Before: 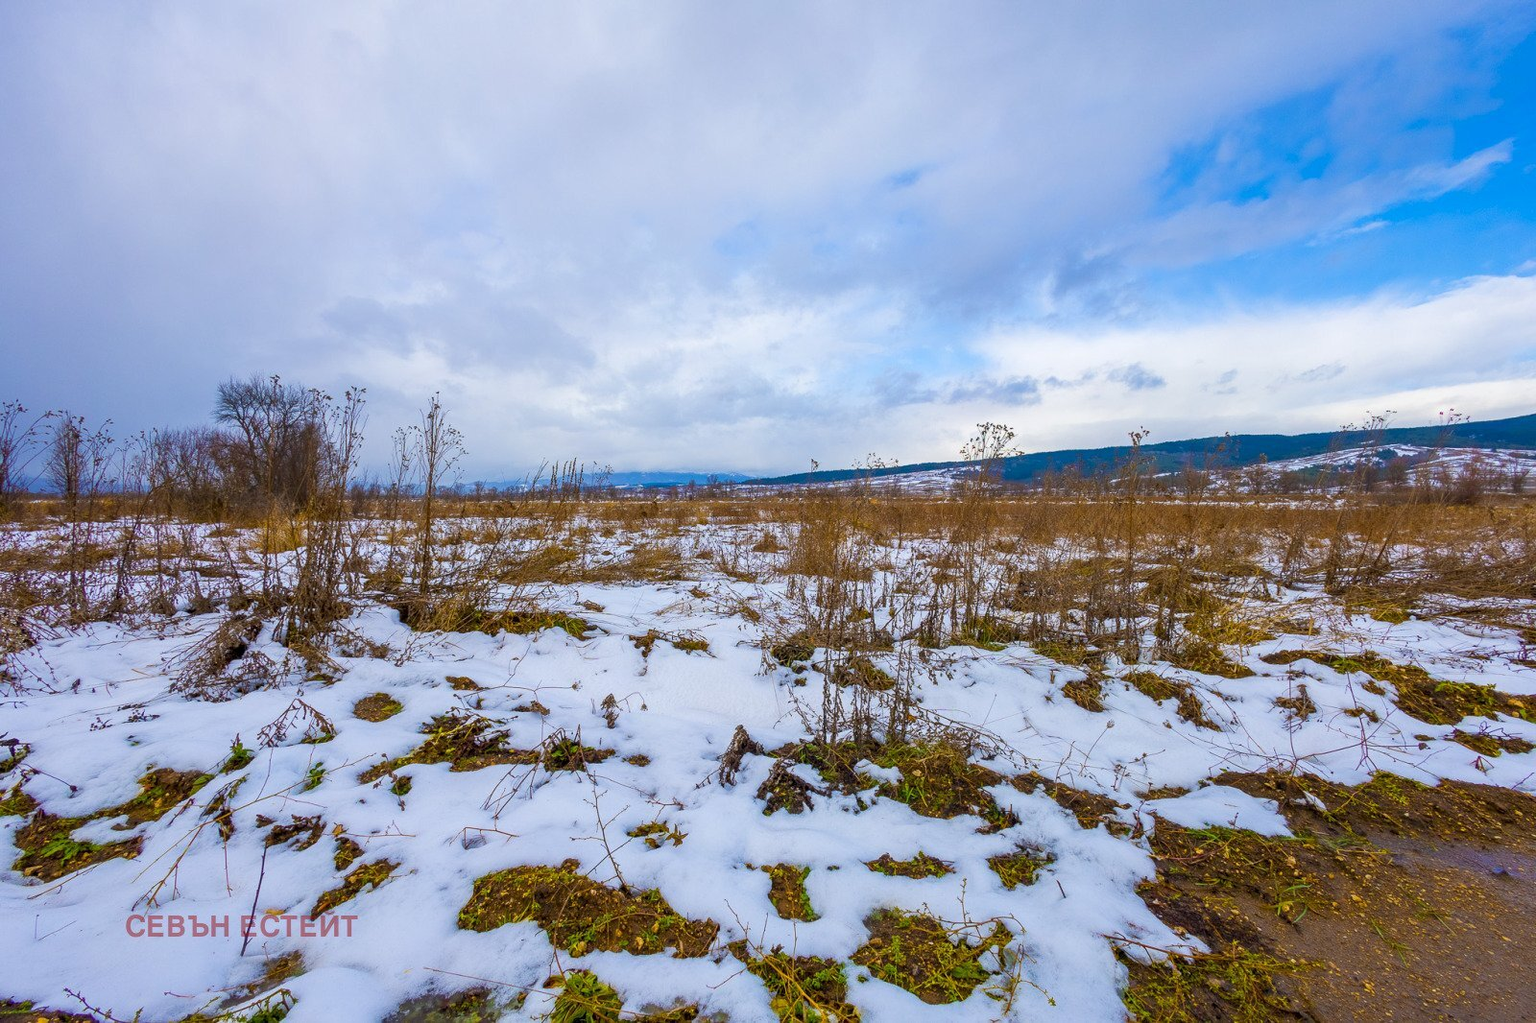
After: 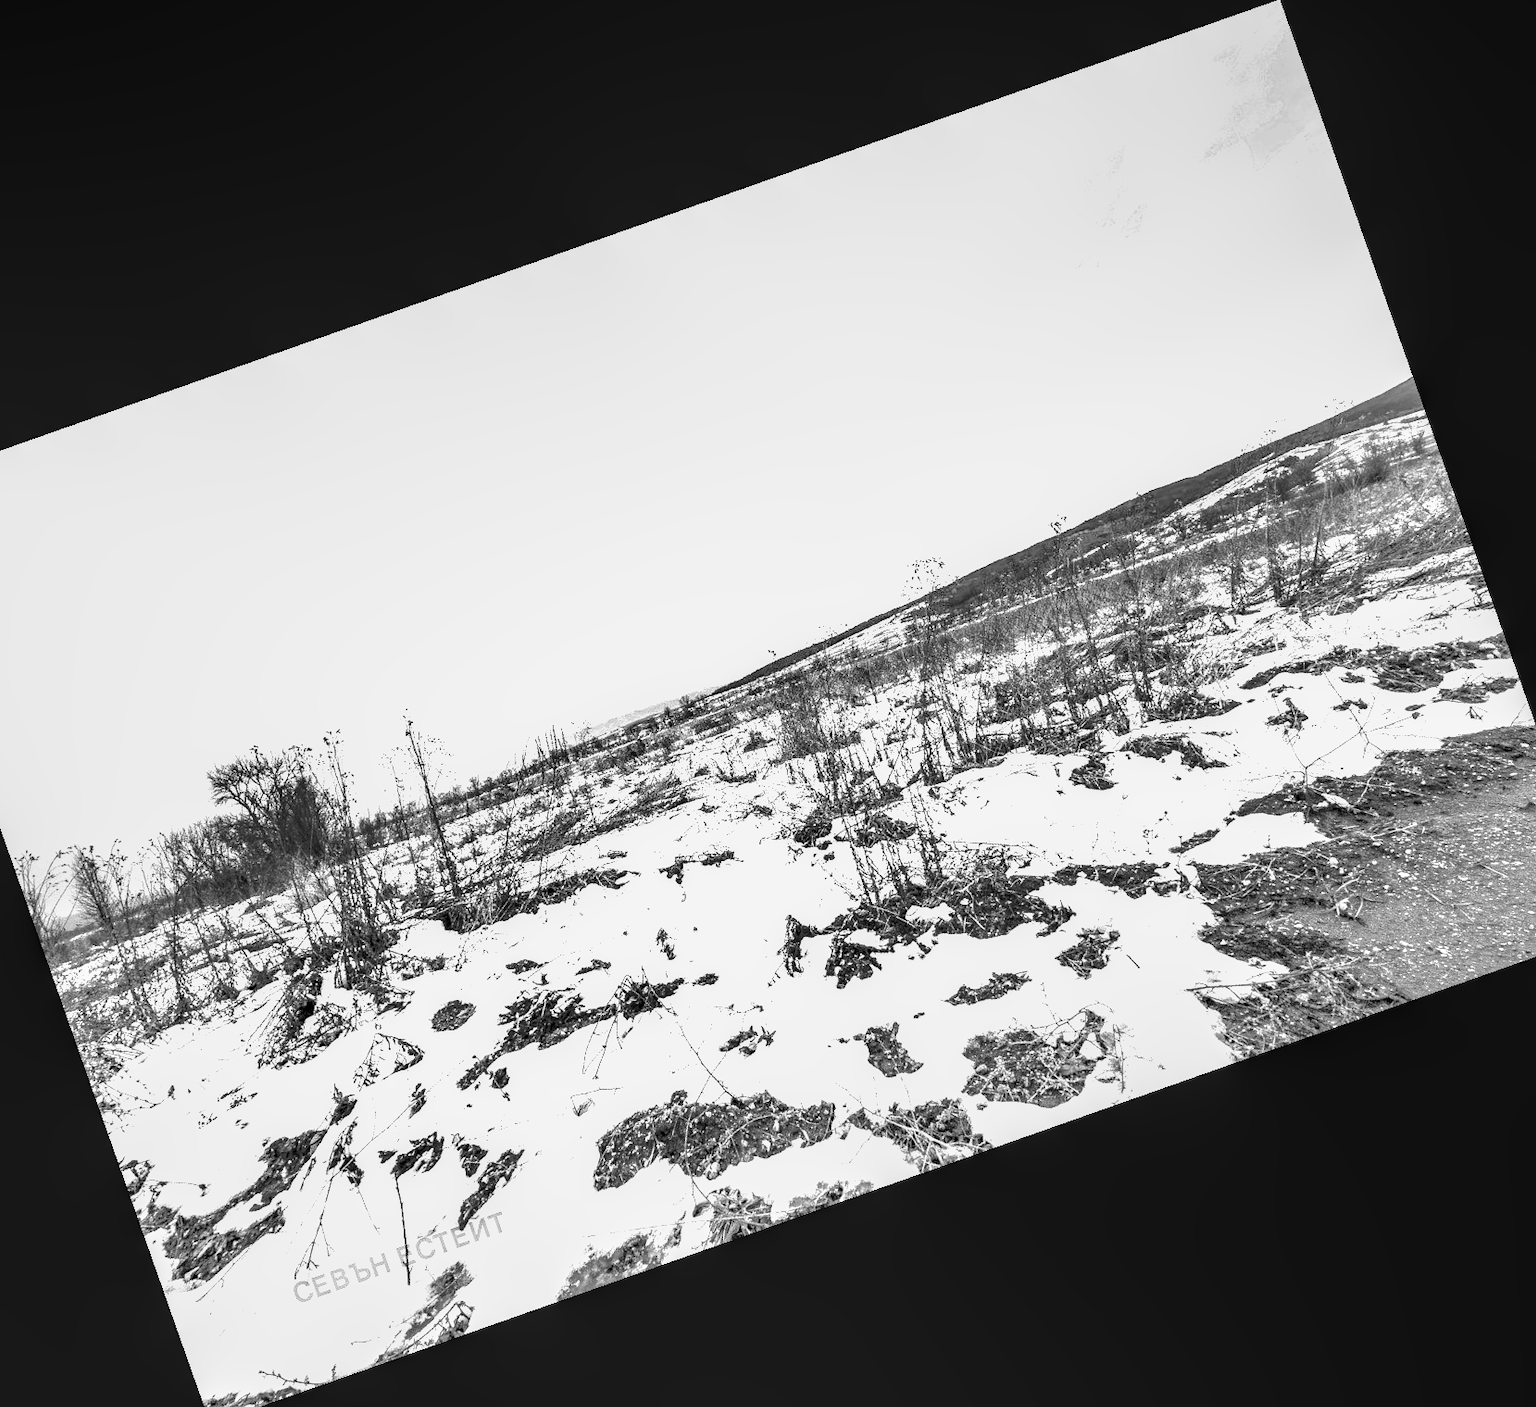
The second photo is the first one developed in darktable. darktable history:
local contrast: on, module defaults
tone equalizer: -8 EV -1.84 EV, -7 EV -1.16 EV, -6 EV -1.62 EV, smoothing diameter 25%, edges refinement/feathering 10, preserve details guided filter
exposure: exposure 2.003 EV, compensate highlight preservation false
monochrome: on, module defaults
color contrast: green-magenta contrast 0.8, blue-yellow contrast 1.1, unbound 0
crop and rotate: angle 19.43°, left 6.812%, right 4.125%, bottom 1.087%
contrast equalizer: octaves 7, y [[0.6 ×6], [0.55 ×6], [0 ×6], [0 ×6], [0 ×6]], mix 0.15
shadows and highlights: low approximation 0.01, soften with gaussian
